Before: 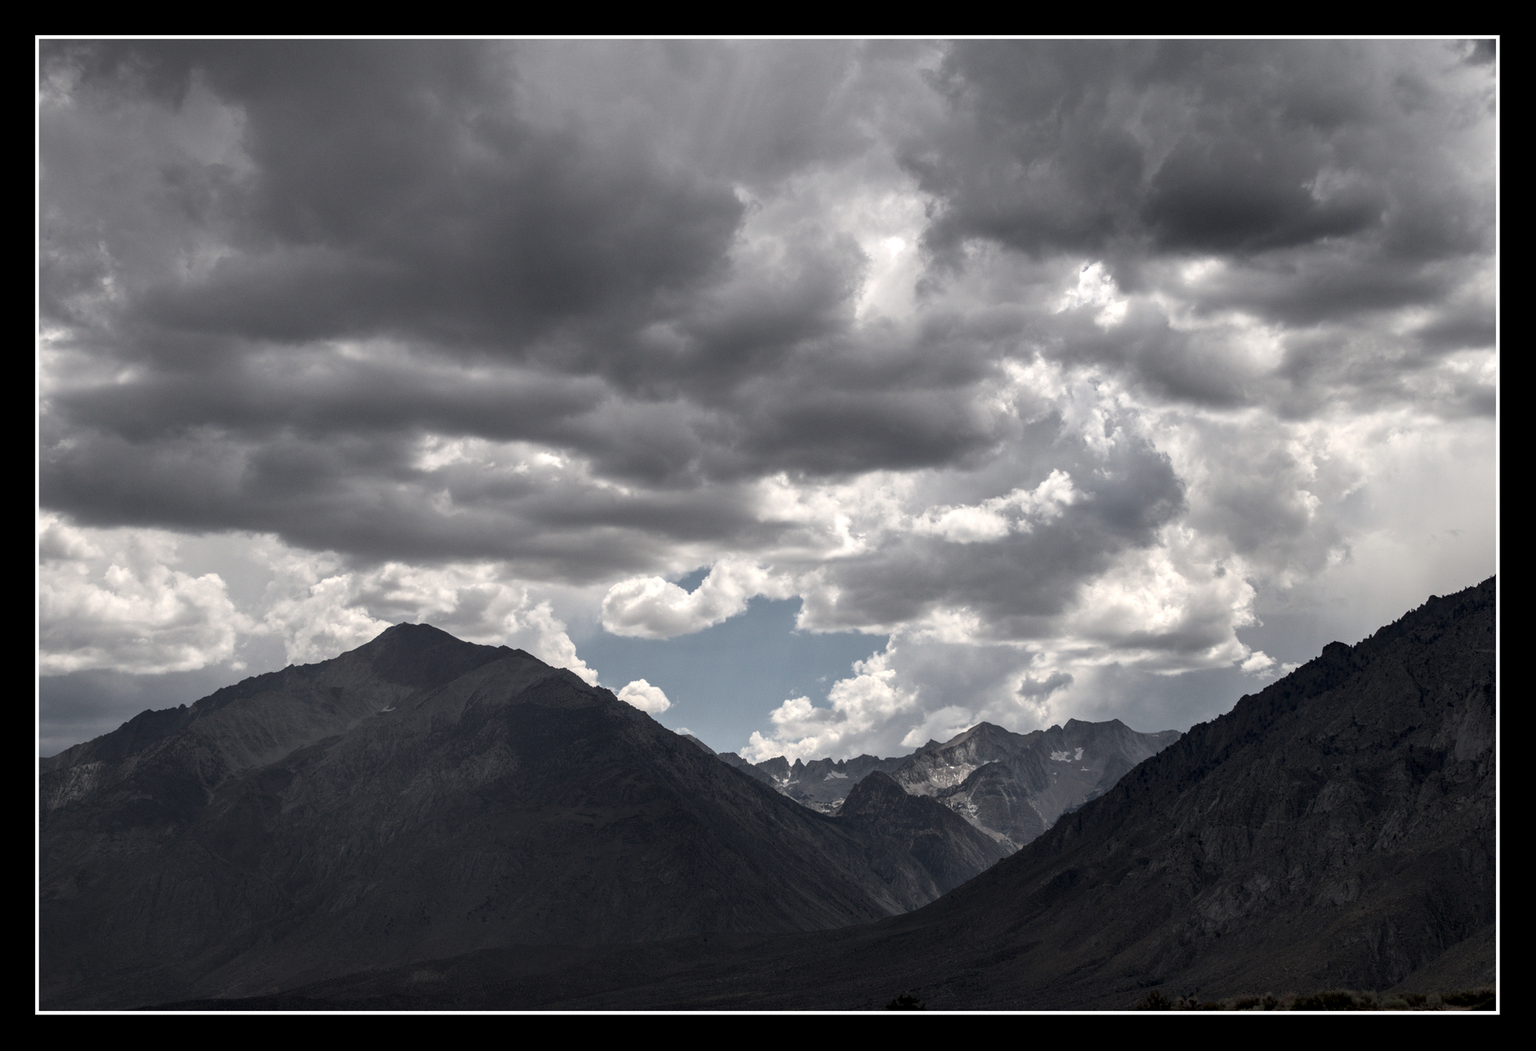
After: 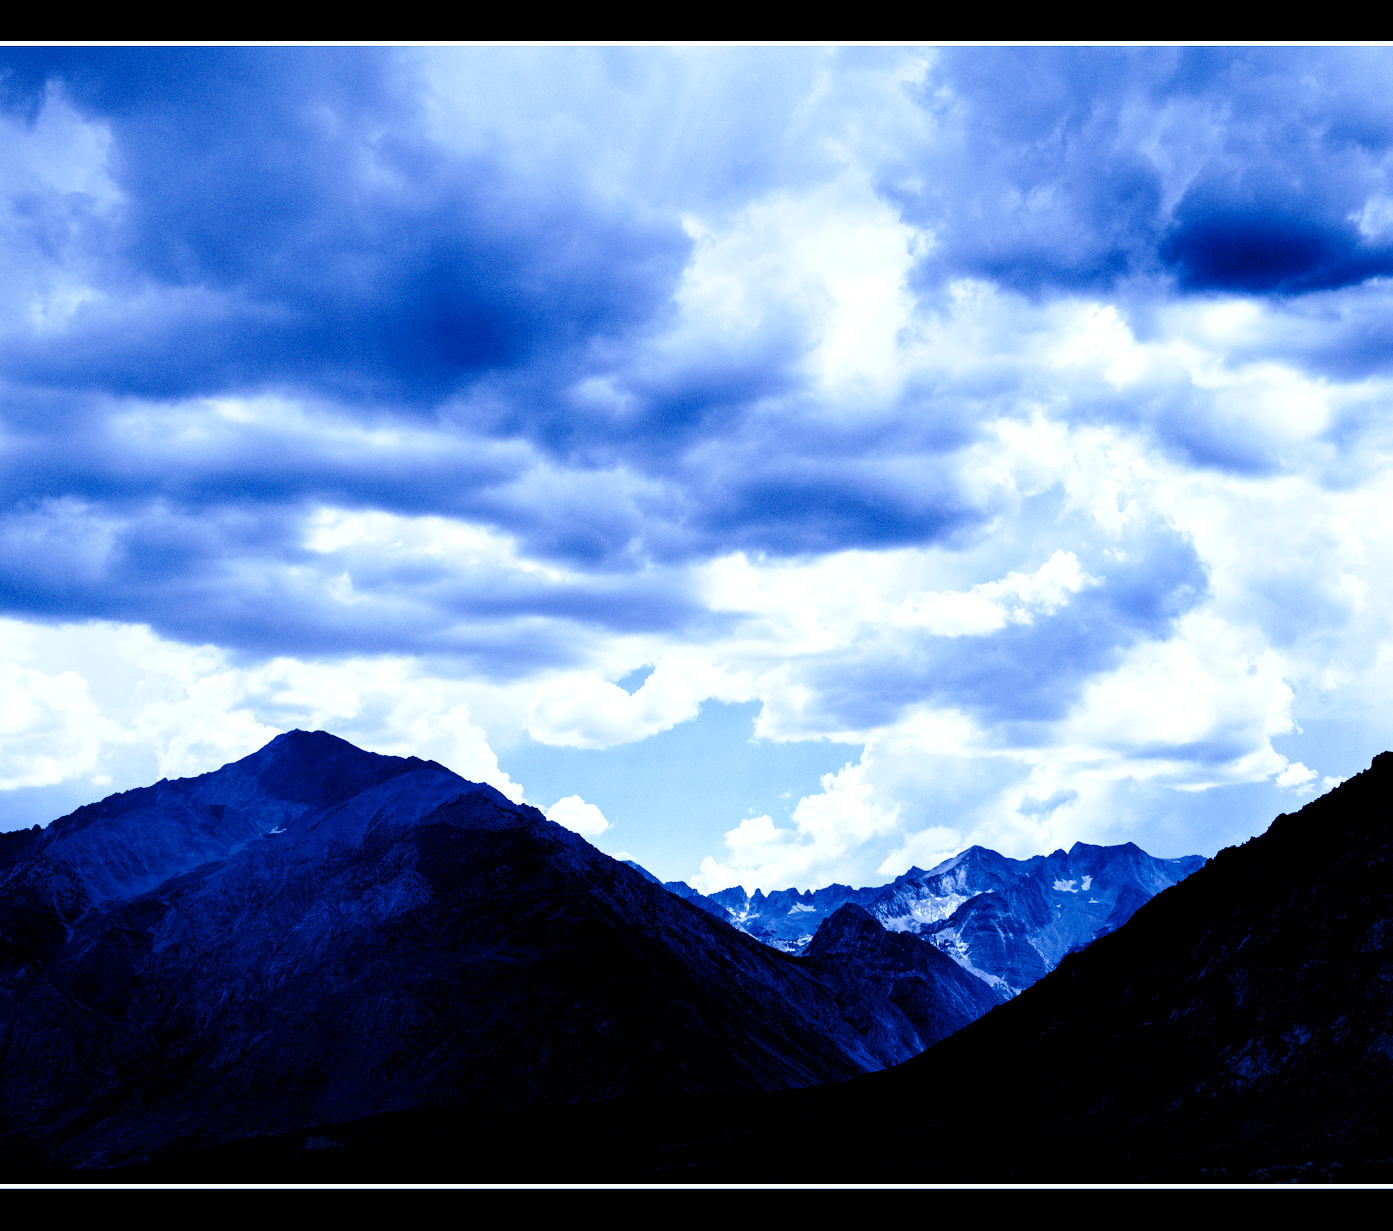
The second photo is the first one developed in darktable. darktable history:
tone equalizer: -8 EV -0.75 EV, -7 EV -0.7 EV, -6 EV -0.6 EV, -5 EV -0.4 EV, -3 EV 0.4 EV, -2 EV 0.6 EV, -1 EV 0.7 EV, +0 EV 0.75 EV, edges refinement/feathering 500, mask exposure compensation -1.57 EV, preserve details no
base curve: curves: ch0 [(0, 0) (0.028, 0.03) (0.121, 0.232) (0.46, 0.748) (0.859, 0.968) (1, 1)], preserve colors none
white balance: red 0.766, blue 1.537
color balance rgb: shadows lift › chroma 3%, shadows lift › hue 280.8°, power › hue 330°, highlights gain › chroma 3%, highlights gain › hue 75.6°, global offset › luminance -1%, perceptual saturation grading › global saturation 20%, perceptual saturation grading › highlights -25%, perceptual saturation grading › shadows 50%, global vibrance 20%
crop: left 9.88%, right 12.664%
